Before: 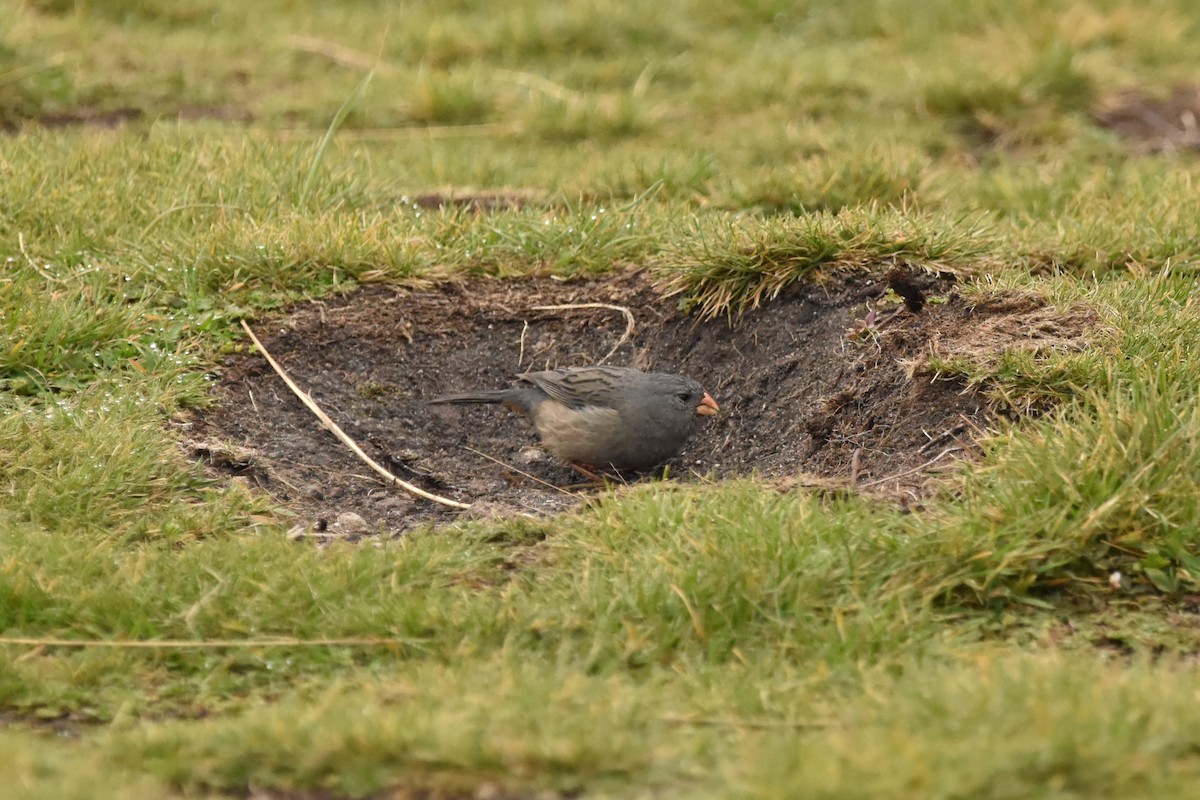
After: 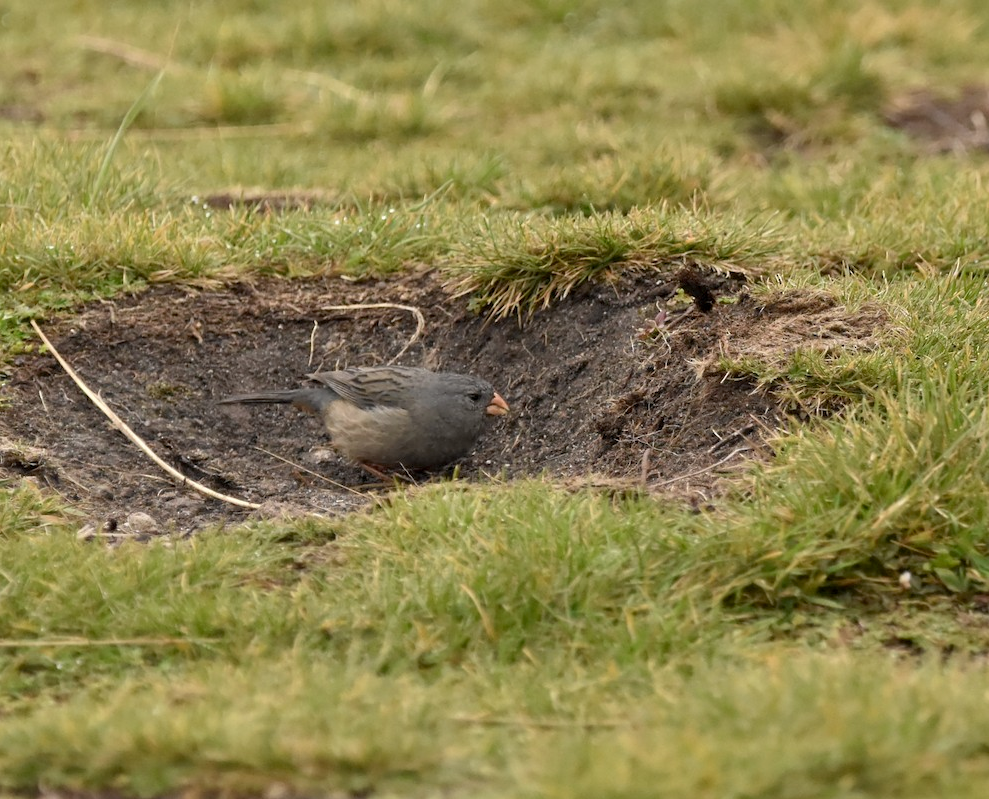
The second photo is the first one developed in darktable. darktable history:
color zones: curves: ch1 [(0, 0.469) (0.01, 0.469) (0.12, 0.446) (0.248, 0.469) (0.5, 0.5) (0.748, 0.5) (0.99, 0.469) (1, 0.469)]
exposure: black level correction 0.005, exposure 0.001 EV, compensate highlight preservation false
crop: left 17.582%, bottom 0.031%
